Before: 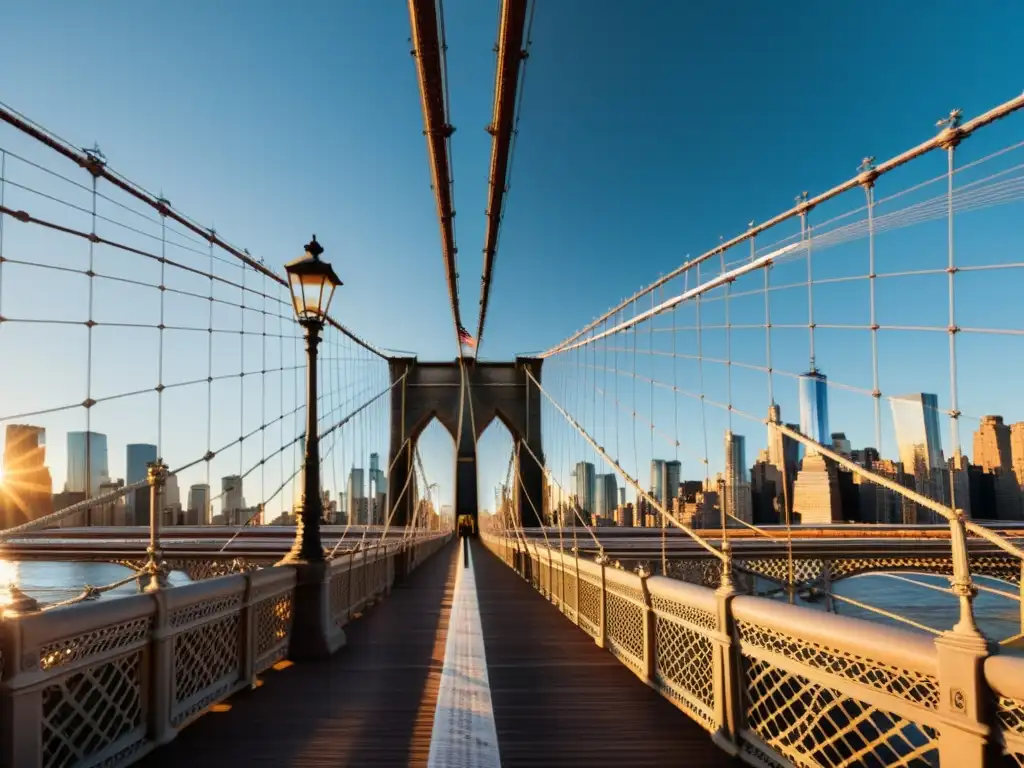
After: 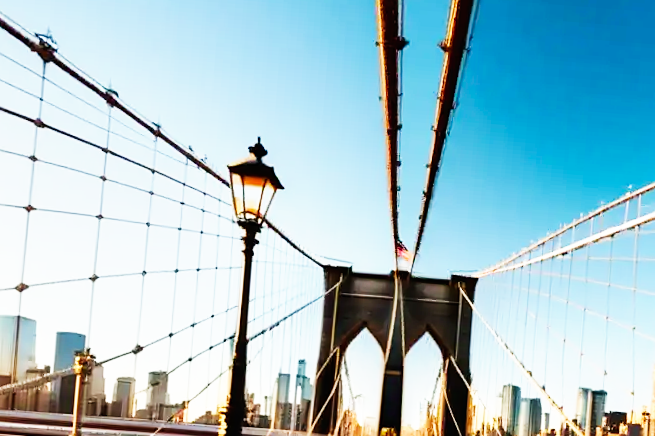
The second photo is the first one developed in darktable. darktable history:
base curve: curves: ch0 [(0, 0) (0.007, 0.004) (0.027, 0.03) (0.046, 0.07) (0.207, 0.54) (0.442, 0.872) (0.673, 0.972) (1, 1)], preserve colors none
crop and rotate: angle -4.43°, left 2.24%, top 6.961%, right 27.327%, bottom 30.456%
sharpen: radius 1.61, amount 0.36, threshold 1.2
